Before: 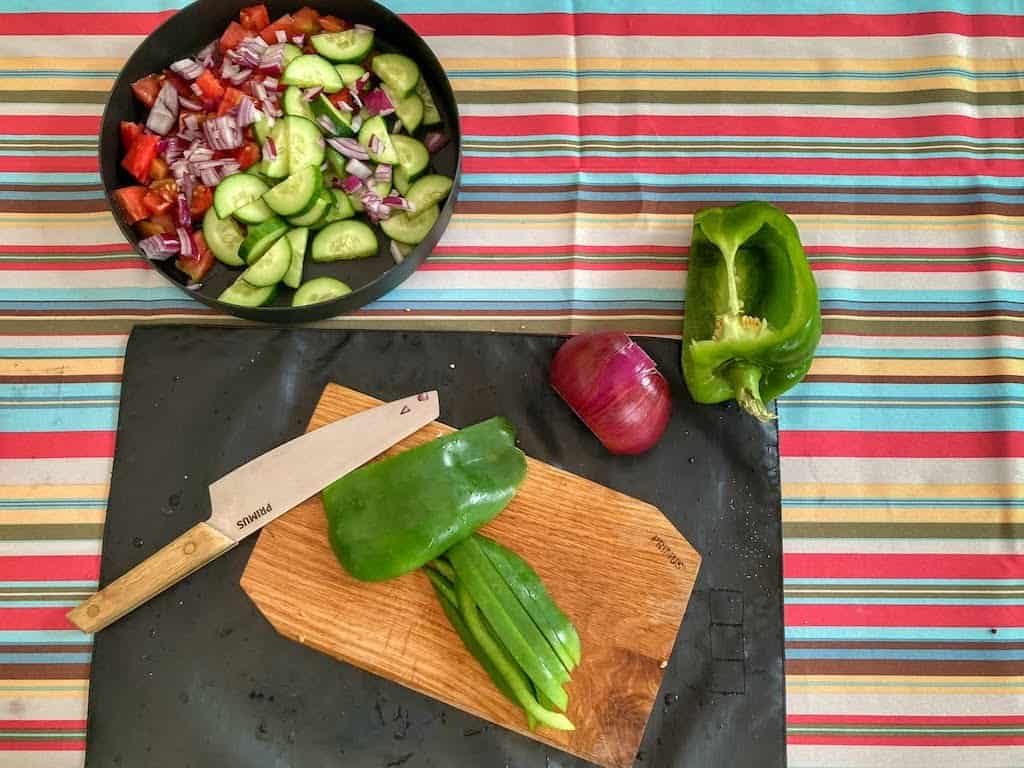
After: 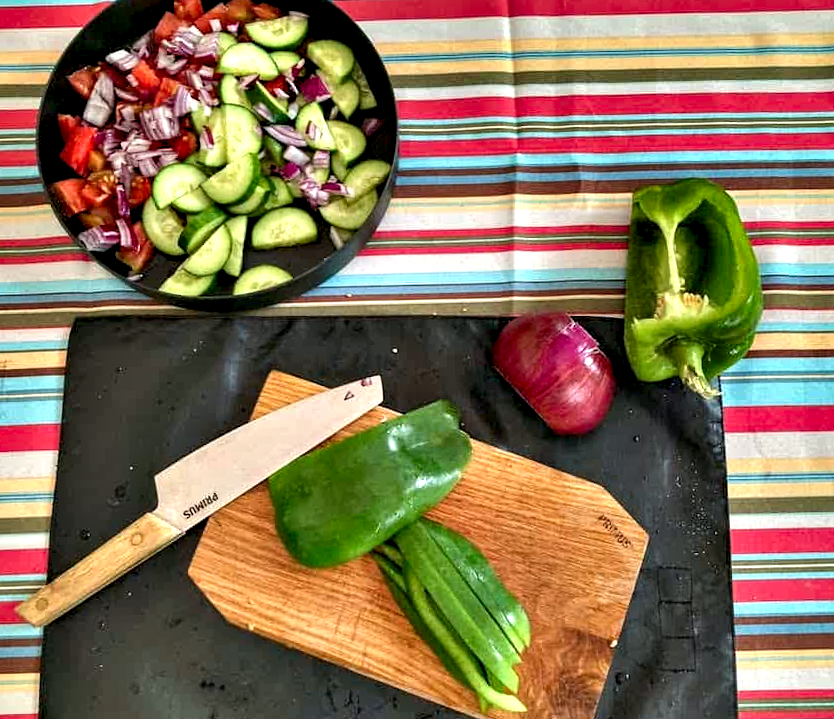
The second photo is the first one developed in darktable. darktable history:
crop and rotate: angle 1.42°, left 4.167%, top 0.664%, right 11.72%, bottom 2.535%
contrast equalizer: octaves 7, y [[0.6 ×6], [0.55 ×6], [0 ×6], [0 ×6], [0 ×6]]
tone equalizer: edges refinement/feathering 500, mask exposure compensation -1.57 EV, preserve details no
